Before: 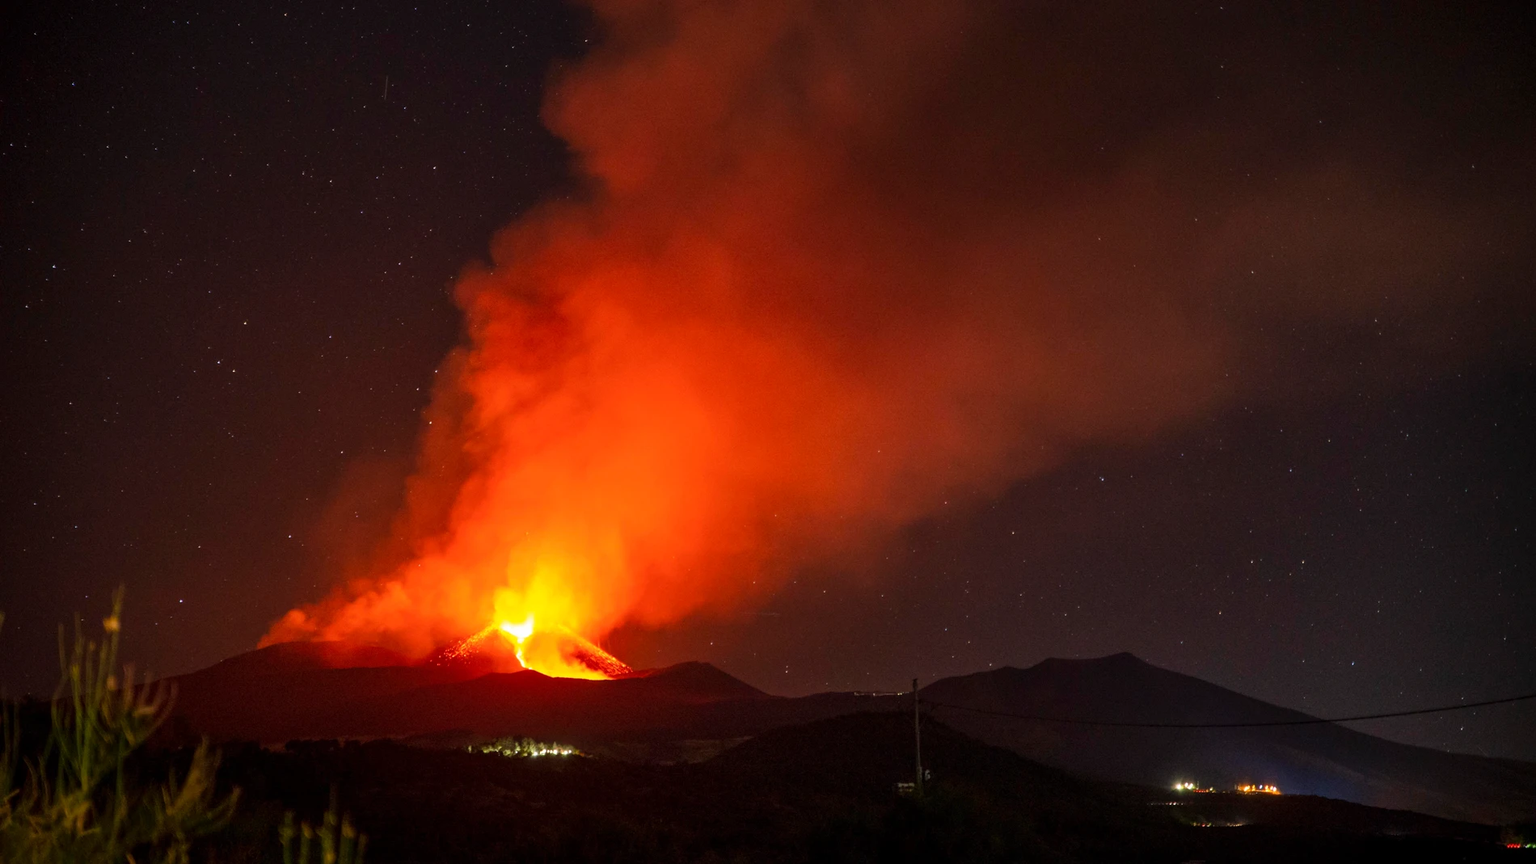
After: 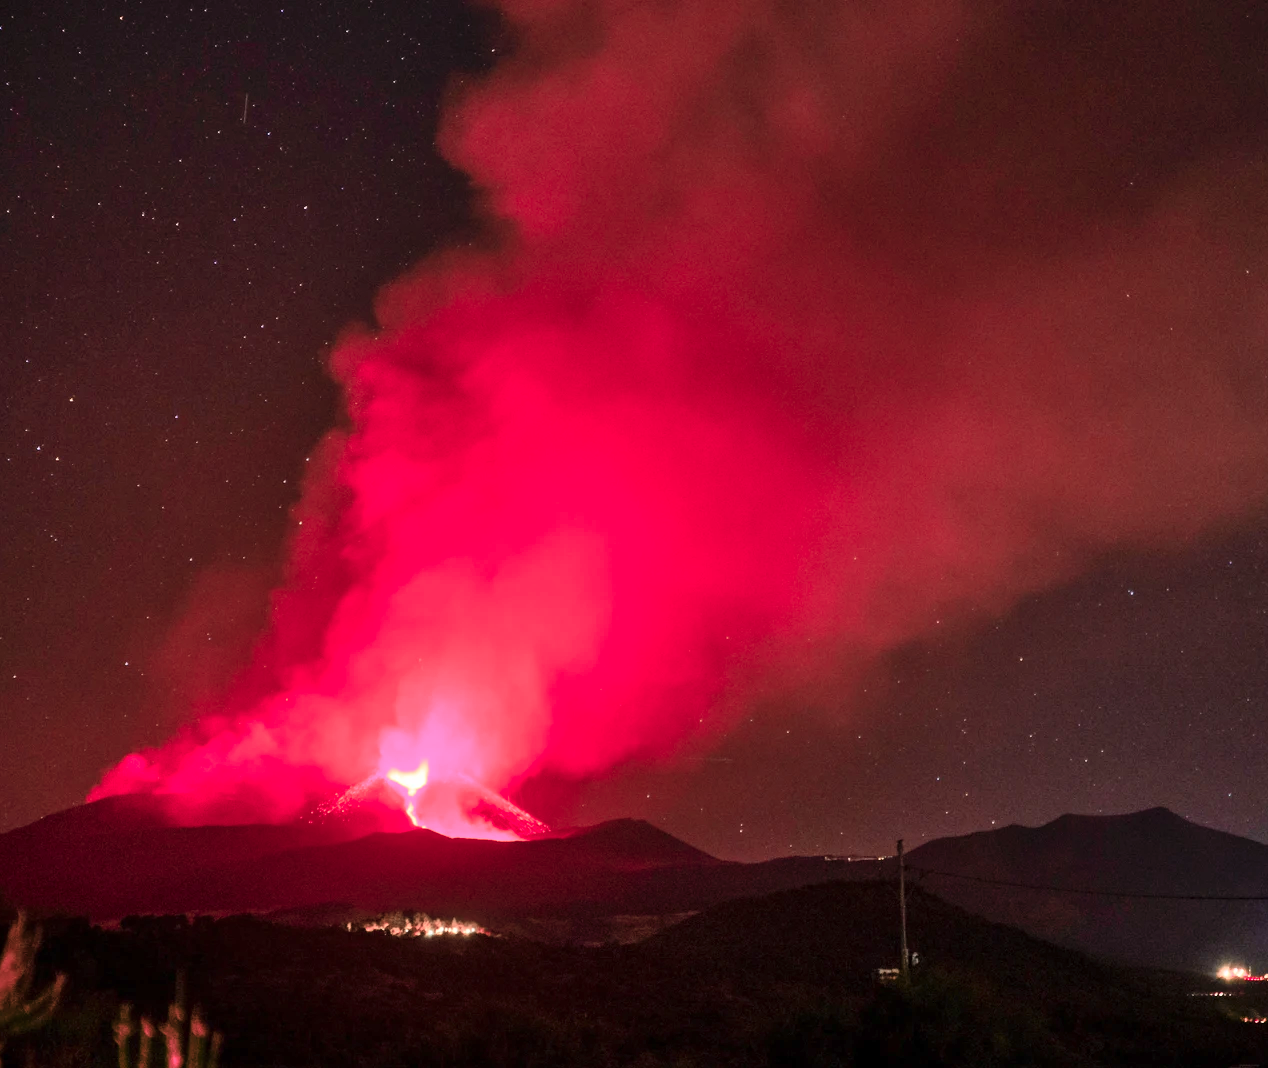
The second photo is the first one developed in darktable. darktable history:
shadows and highlights: soften with gaussian
crop and rotate: left 12.309%, right 20.932%
color zones: curves: ch2 [(0, 0.488) (0.143, 0.417) (0.286, 0.212) (0.429, 0.179) (0.571, 0.154) (0.714, 0.415) (0.857, 0.495) (1, 0.488)]
